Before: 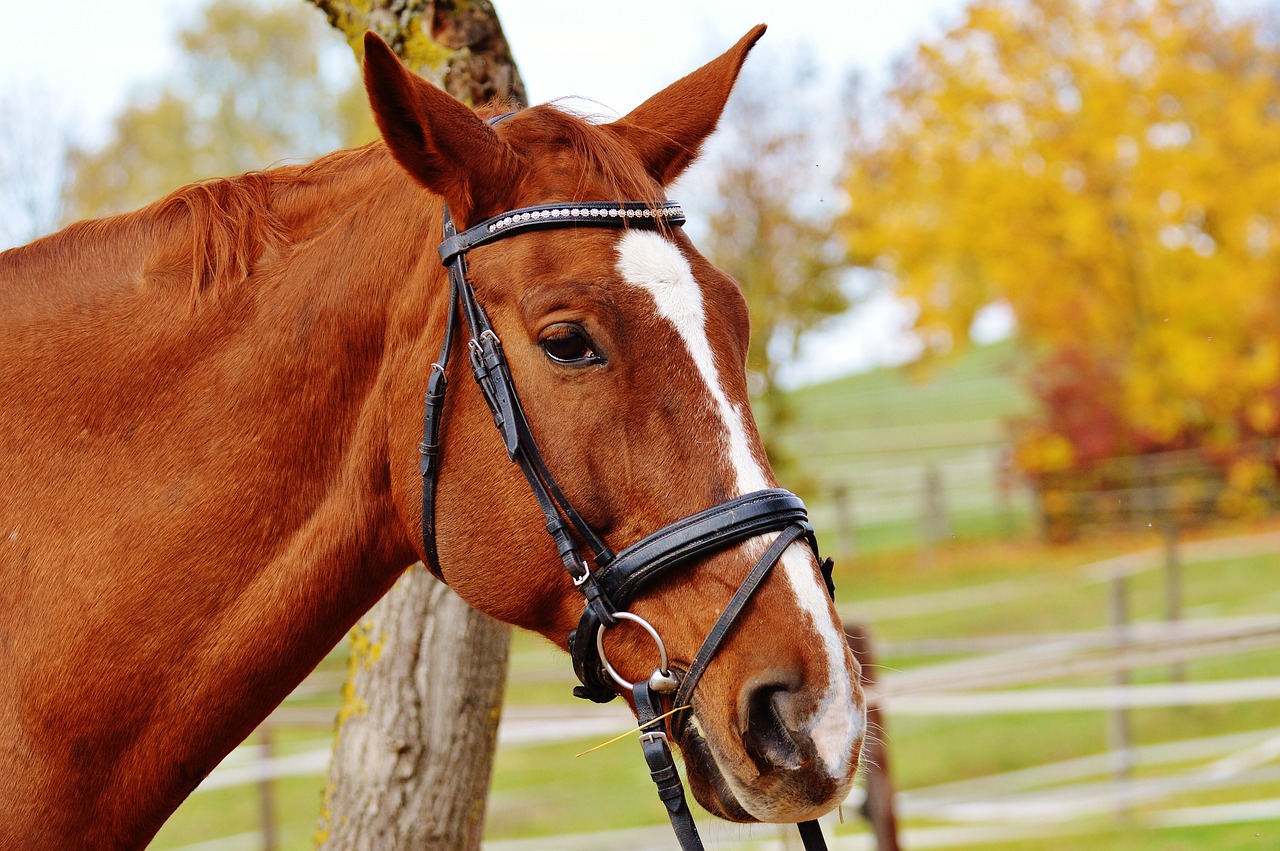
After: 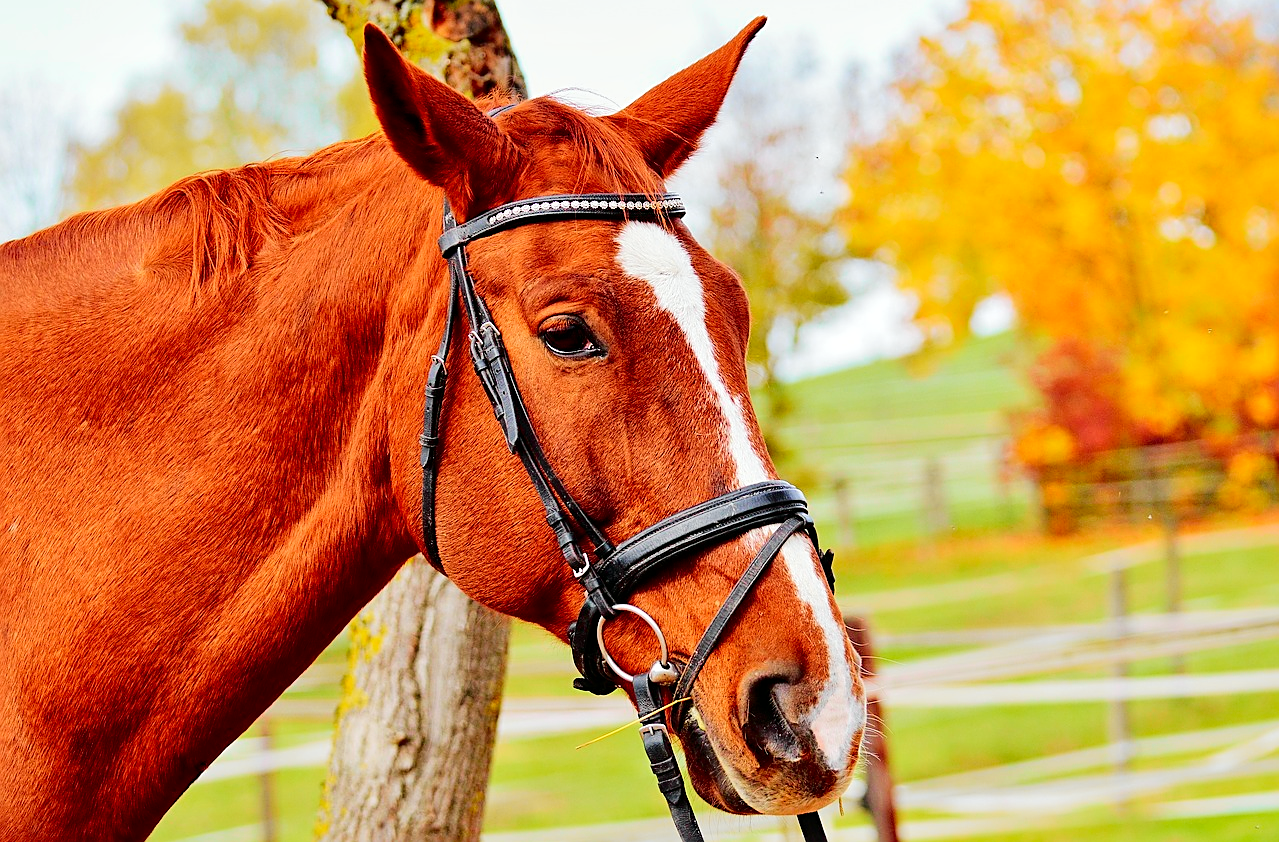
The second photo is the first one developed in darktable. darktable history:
crop: top 1.049%, right 0.001%
sharpen: on, module defaults
tone curve: curves: ch0 [(0, 0) (0.135, 0.09) (0.326, 0.386) (0.489, 0.573) (0.663, 0.749) (0.854, 0.897) (1, 0.974)]; ch1 [(0, 0) (0.366, 0.367) (0.475, 0.453) (0.494, 0.493) (0.504, 0.497) (0.544, 0.569) (0.562, 0.605) (0.622, 0.694) (1, 1)]; ch2 [(0, 0) (0.333, 0.346) (0.375, 0.375) (0.424, 0.43) (0.476, 0.492) (0.502, 0.503) (0.533, 0.534) (0.572, 0.603) (0.605, 0.656) (0.641, 0.709) (1, 1)], color space Lab, independent channels, preserve colors none
local contrast: mode bilateral grid, contrast 20, coarseness 50, detail 130%, midtone range 0.2
base curve: curves: ch0 [(0, 0) (0.235, 0.266) (0.503, 0.496) (0.786, 0.72) (1, 1)]
